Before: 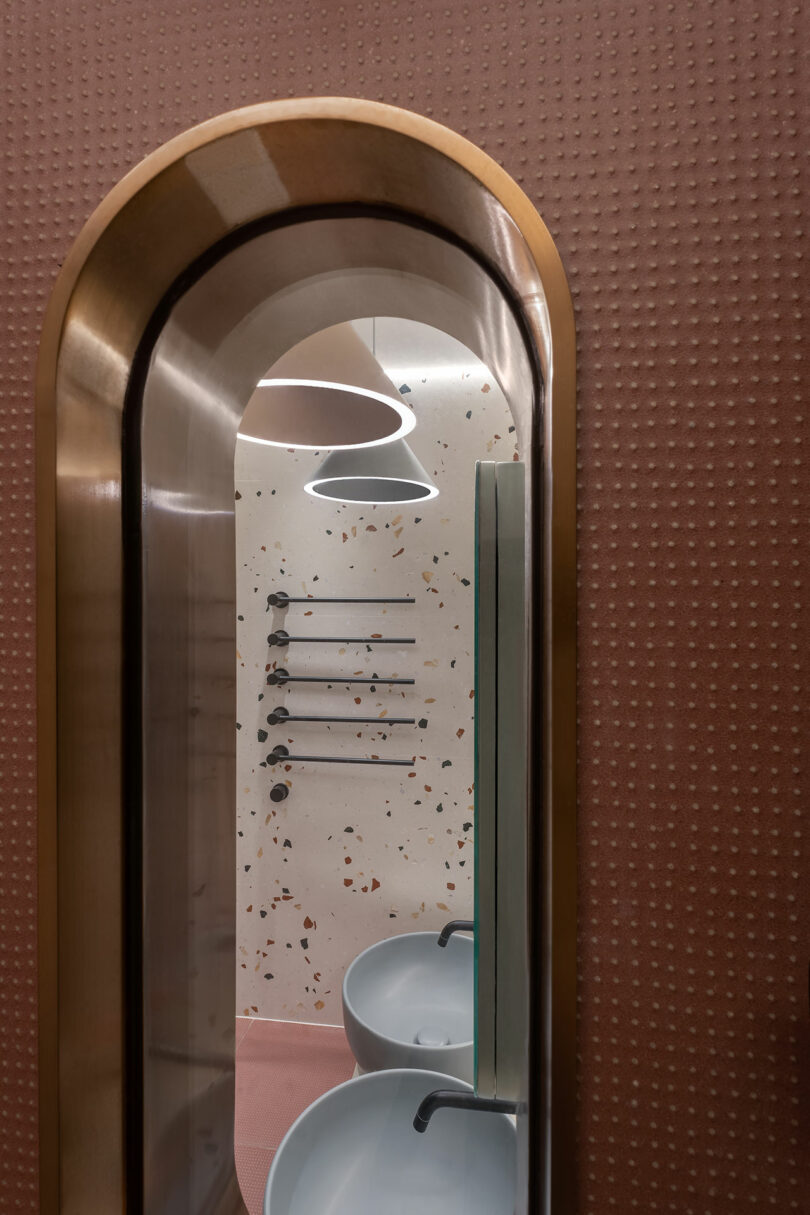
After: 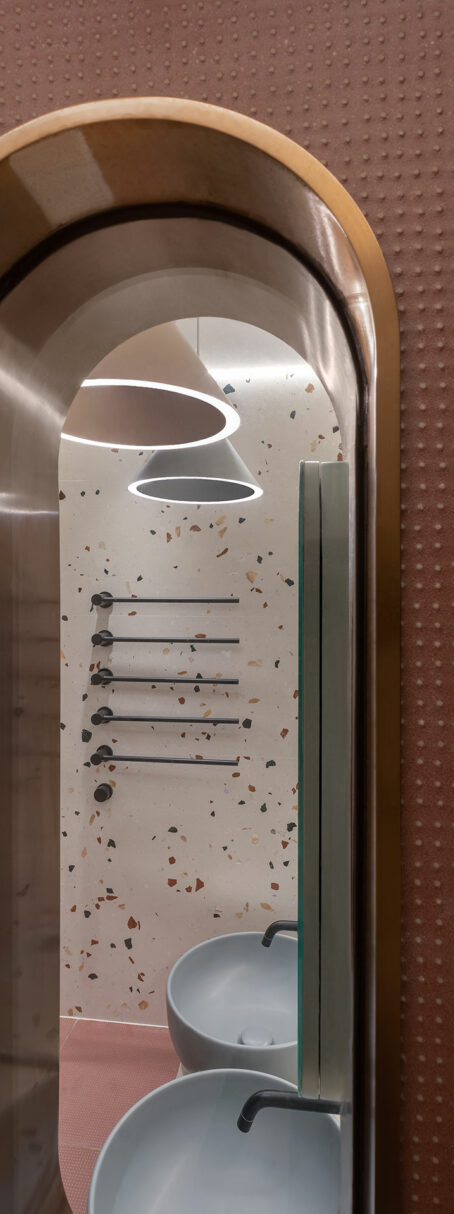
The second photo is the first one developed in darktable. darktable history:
crop: left 21.738%, right 22.146%, bottom 0.001%
